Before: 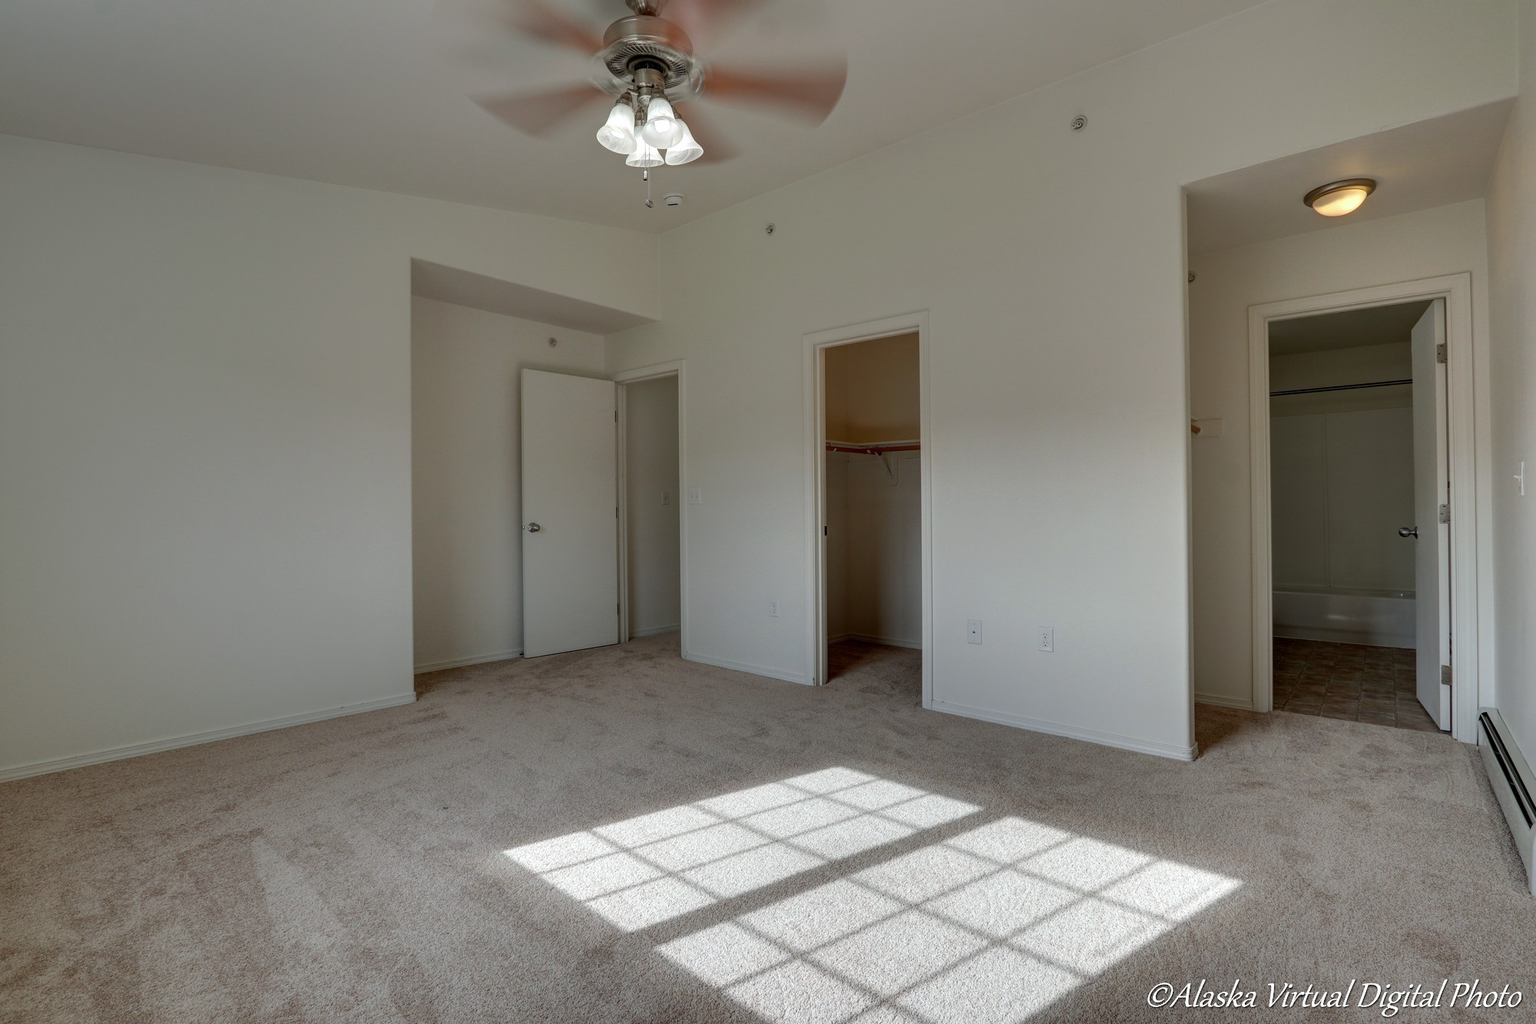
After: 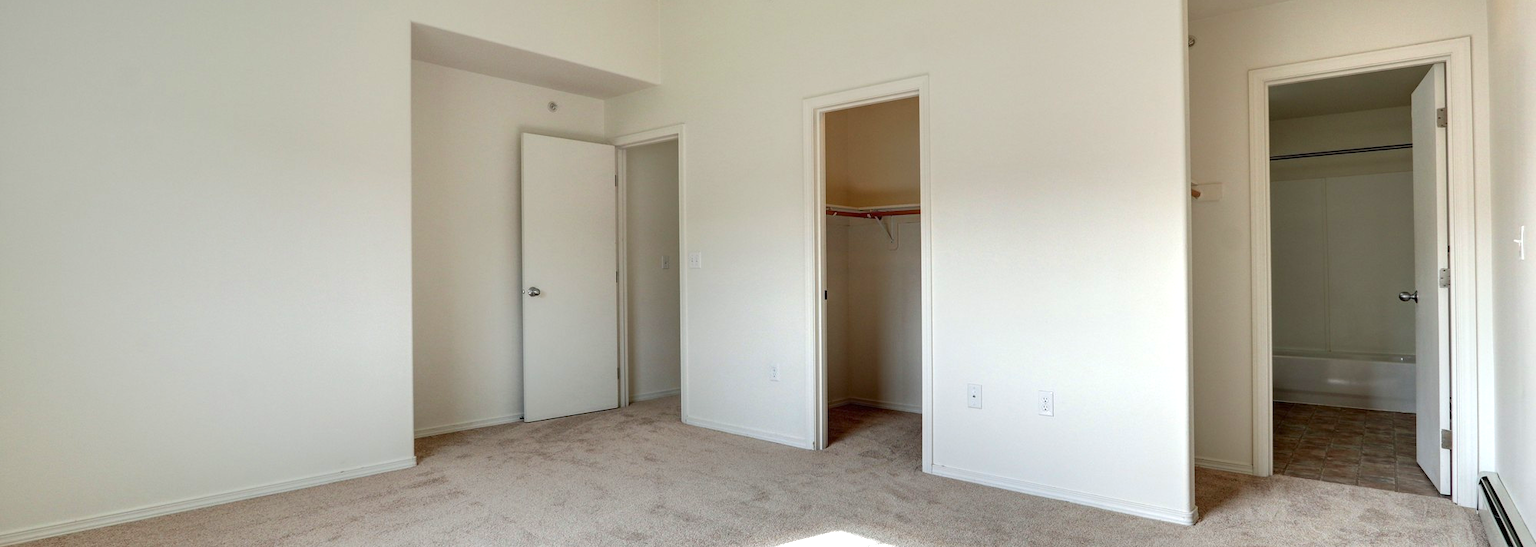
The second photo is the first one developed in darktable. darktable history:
exposure: black level correction 0, exposure 1.2 EV, compensate exposure bias true, compensate highlight preservation false
crop and rotate: top 23.043%, bottom 23.437%
